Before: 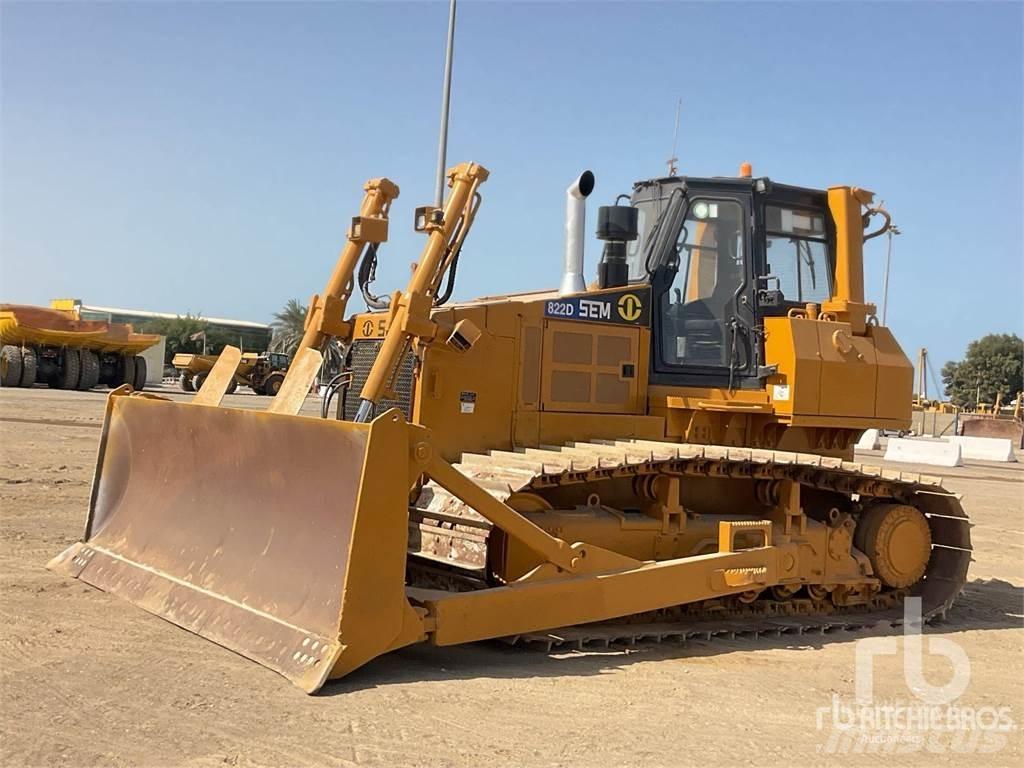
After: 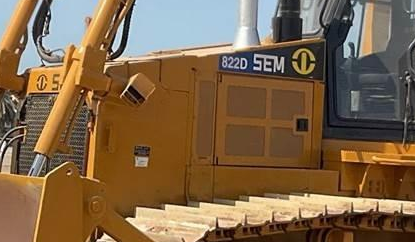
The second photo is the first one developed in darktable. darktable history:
crop: left 31.855%, top 32.118%, right 27.56%, bottom 36.33%
